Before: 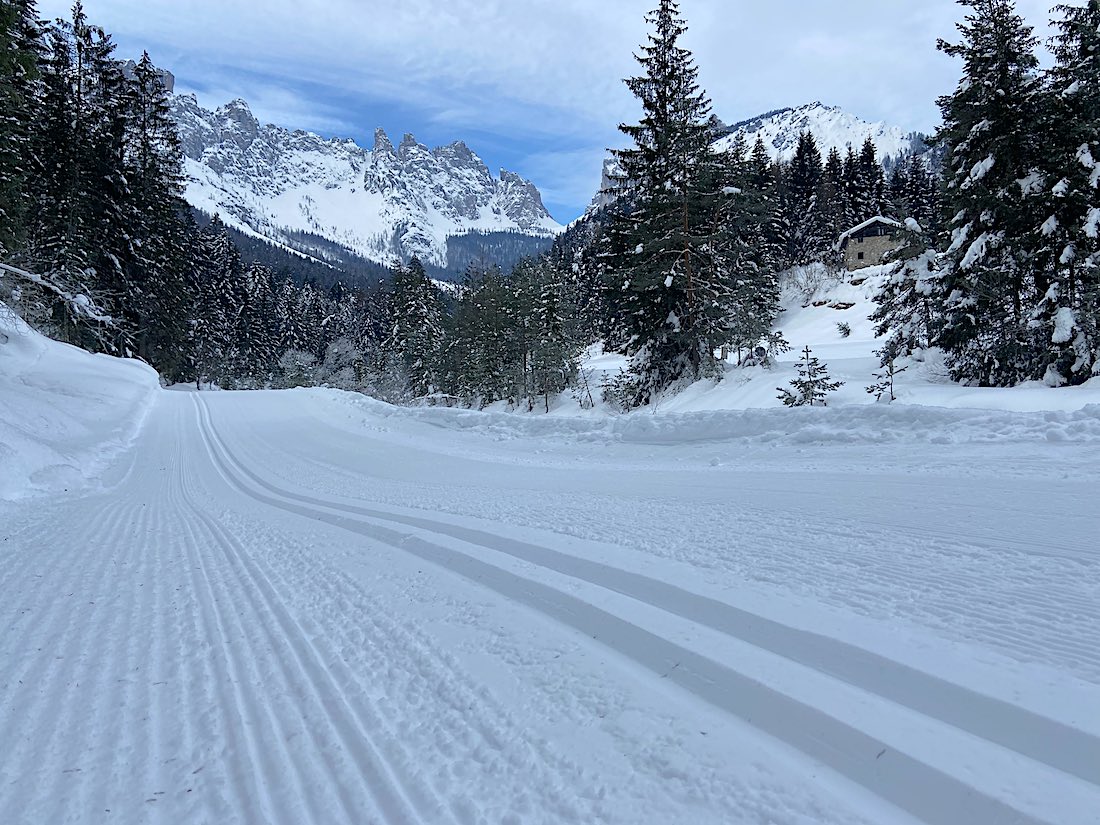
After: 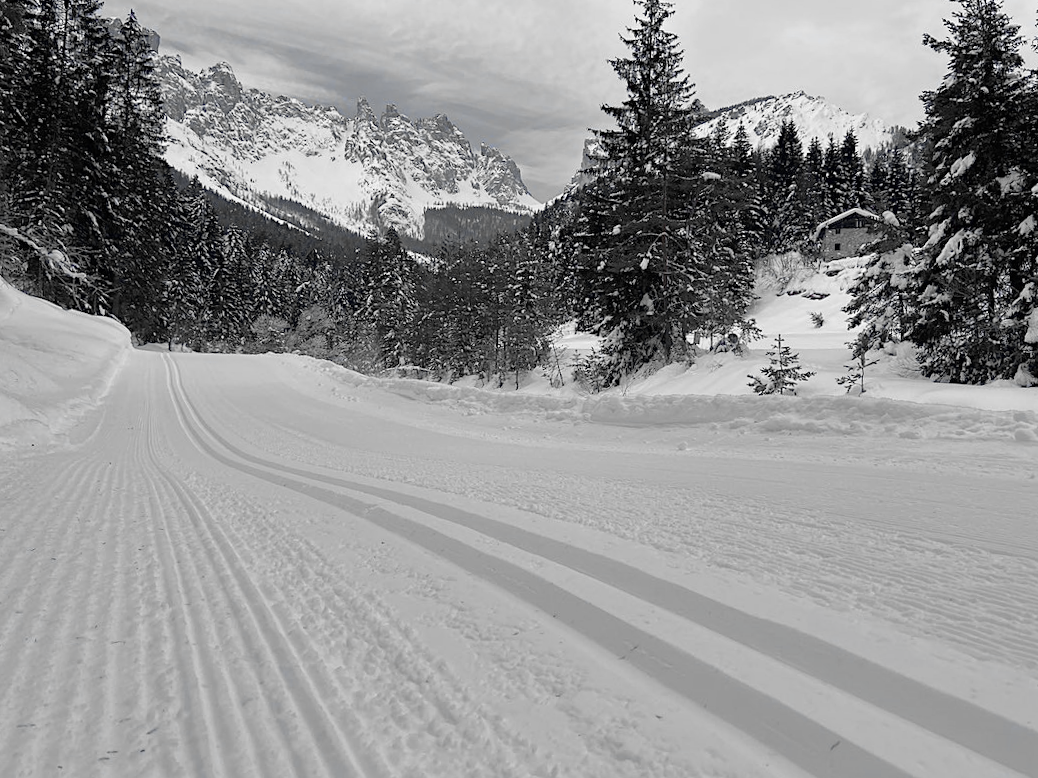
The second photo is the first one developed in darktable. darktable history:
color zones: curves: ch0 [(0, 0.278) (0.143, 0.5) (0.286, 0.5) (0.429, 0.5) (0.571, 0.5) (0.714, 0.5) (0.857, 0.5) (1, 0.5)]; ch1 [(0, 1) (0.143, 0.165) (0.286, 0) (0.429, 0) (0.571, 0) (0.714, 0) (0.857, 0.5) (1, 0.5)]; ch2 [(0, 0.508) (0.143, 0.5) (0.286, 0.5) (0.429, 0.5) (0.571, 0.5) (0.714, 0.5) (0.857, 0.5) (1, 0.5)]
crop and rotate: angle -2.6°
